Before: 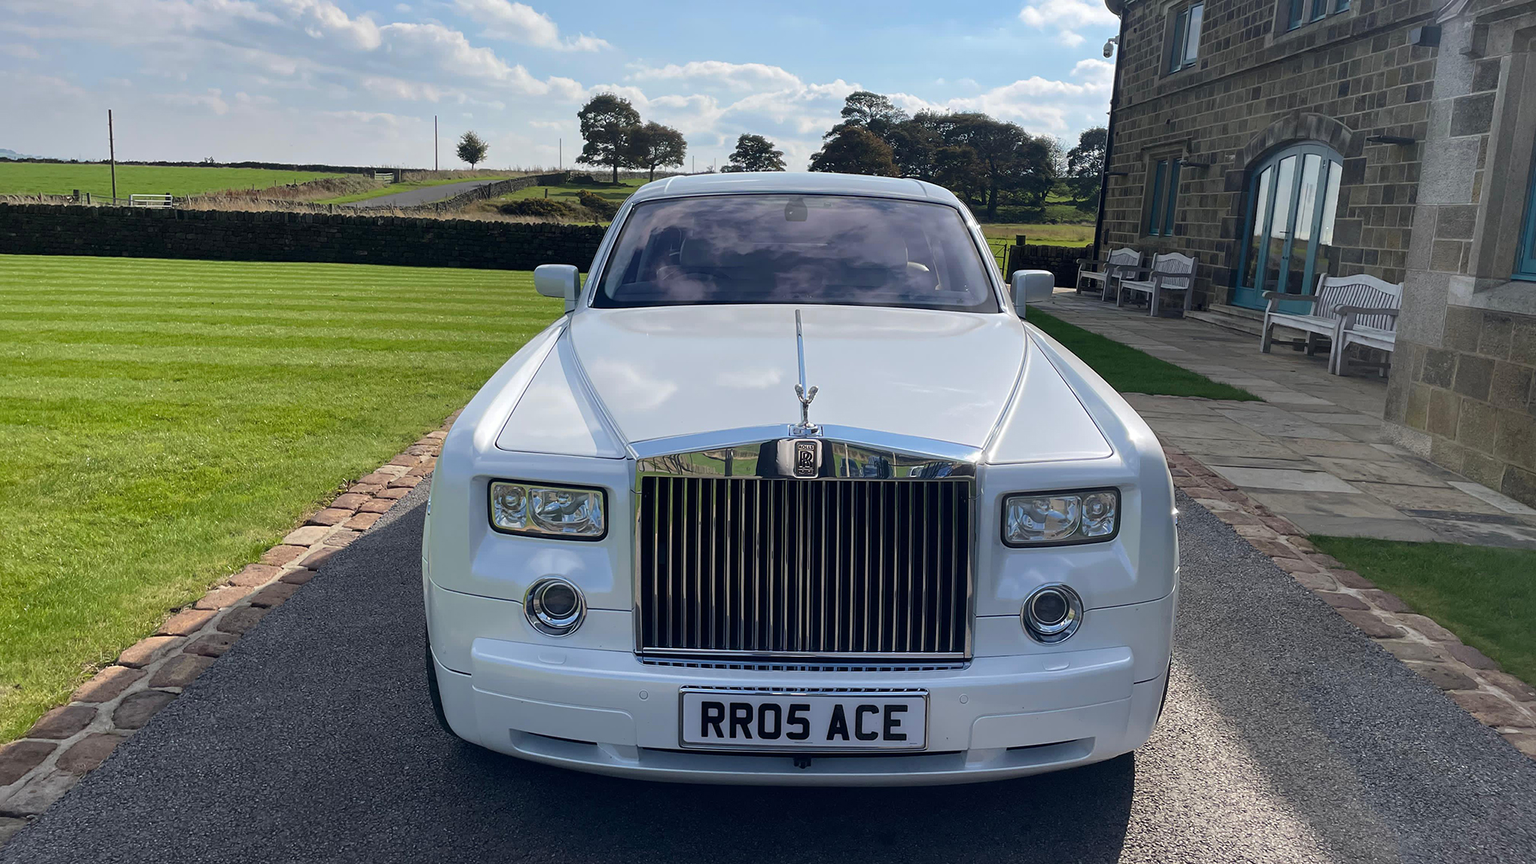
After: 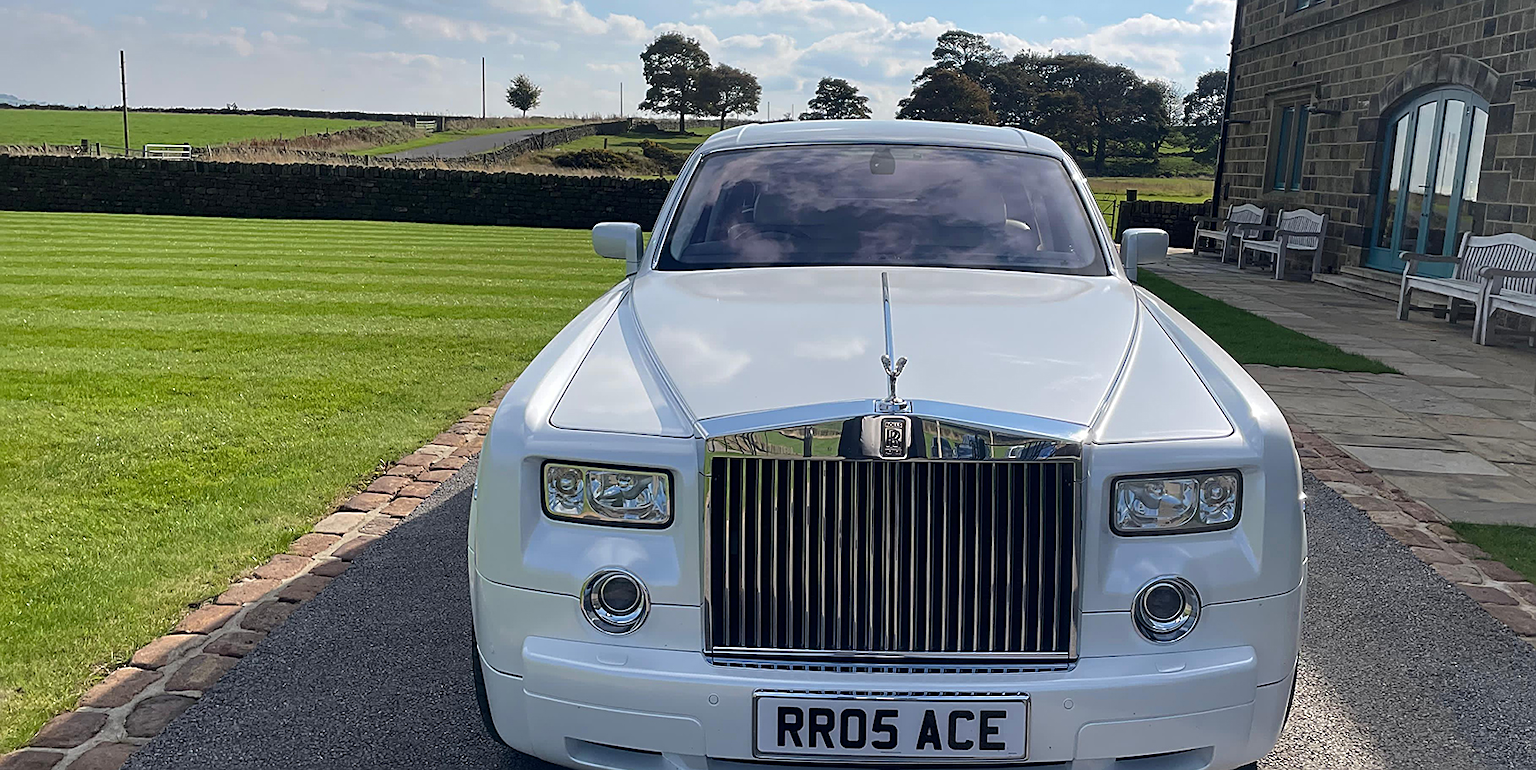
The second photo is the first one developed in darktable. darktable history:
sharpen: on, module defaults
crop: top 7.411%, right 9.747%, bottom 12.096%
